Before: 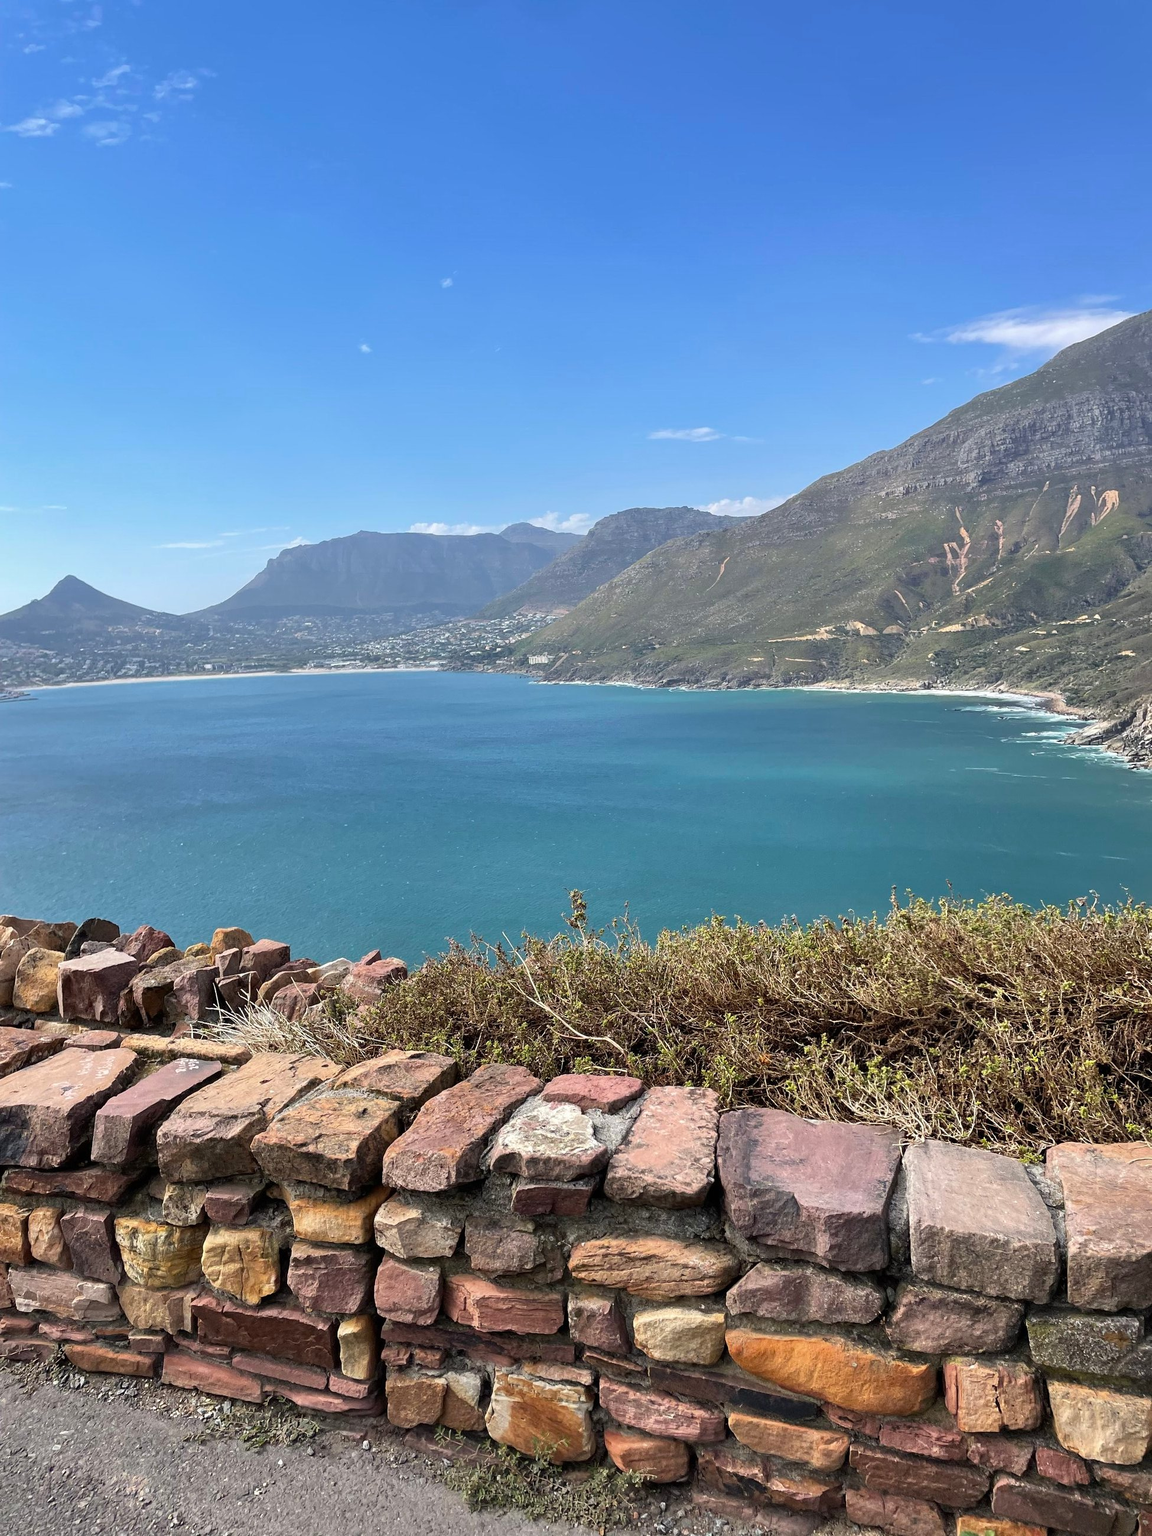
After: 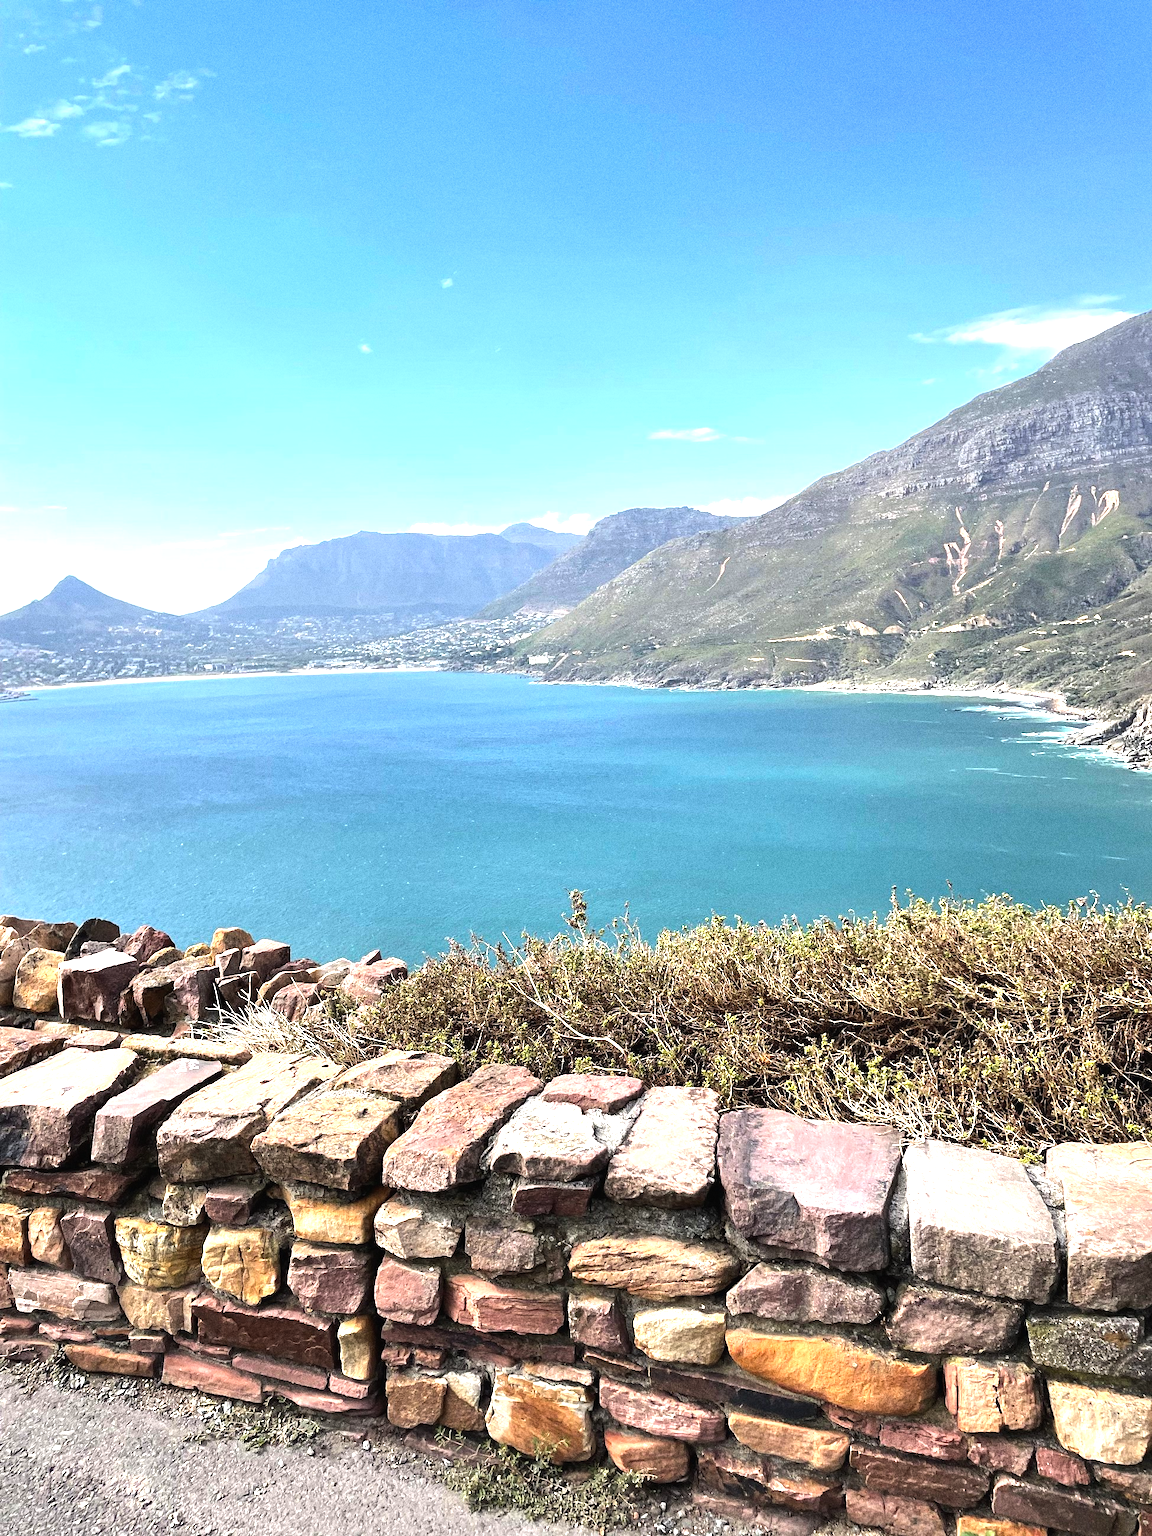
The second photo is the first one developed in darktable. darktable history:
exposure: black level correction -0.002, exposure 0.54 EV, compensate highlight preservation false
tone equalizer: -8 EV -0.75 EV, -7 EV -0.7 EV, -6 EV -0.6 EV, -5 EV -0.4 EV, -3 EV 0.4 EV, -2 EV 0.6 EV, -1 EV 0.7 EV, +0 EV 0.75 EV, edges refinement/feathering 500, mask exposure compensation -1.57 EV, preserve details no
grain: coarseness 0.09 ISO, strength 40%
